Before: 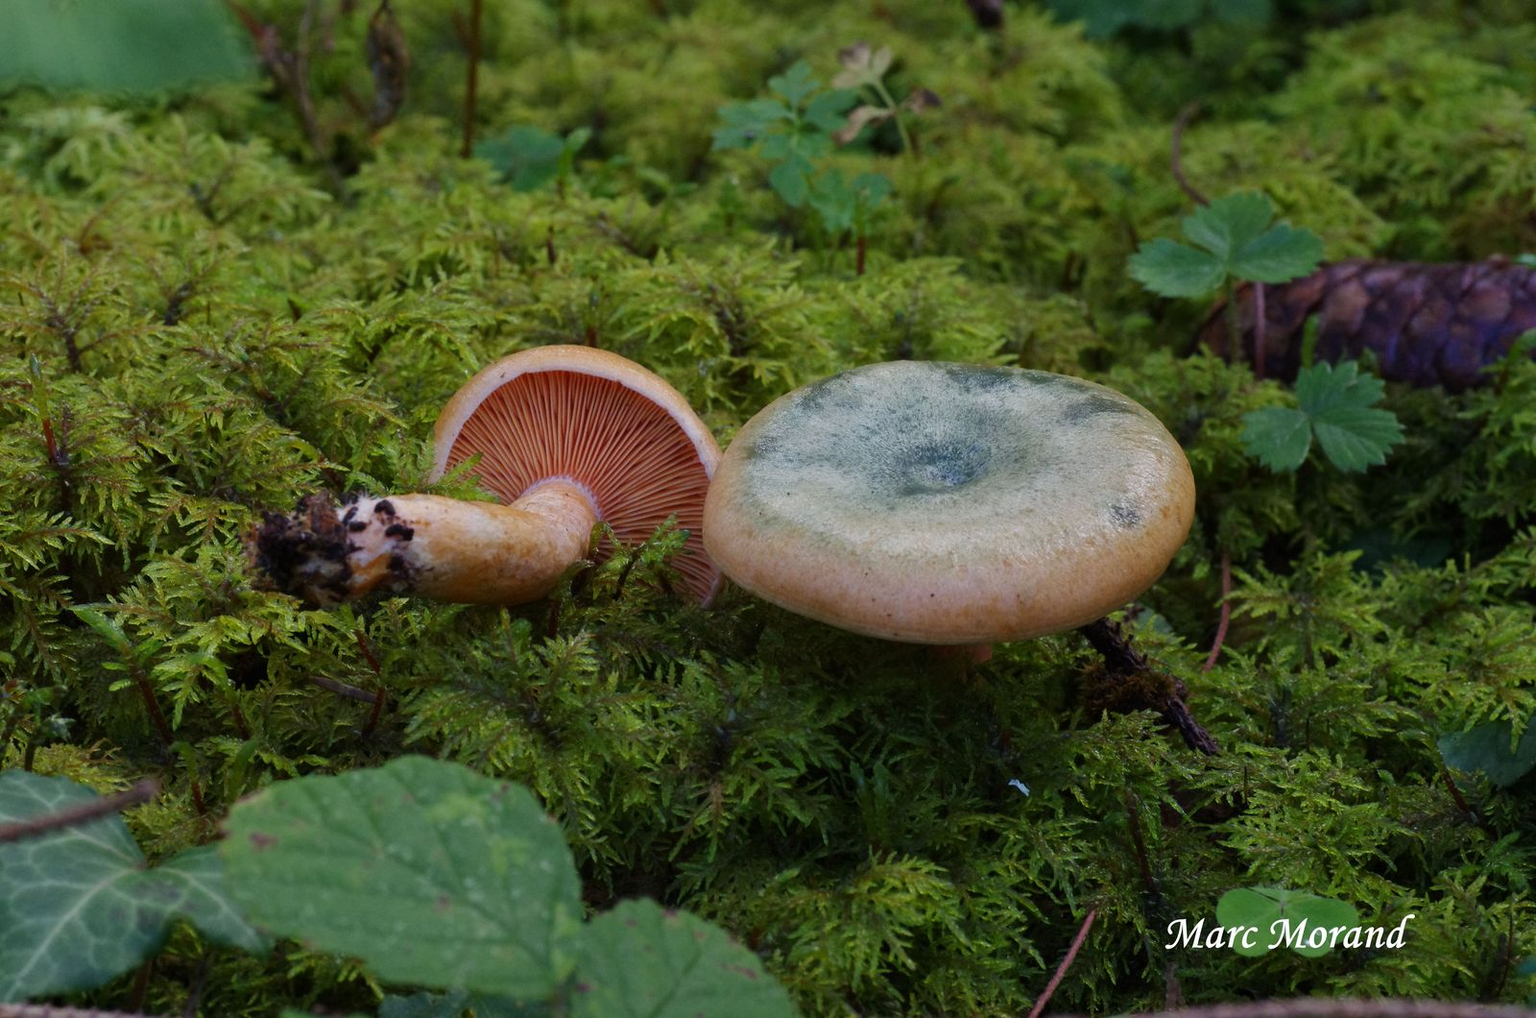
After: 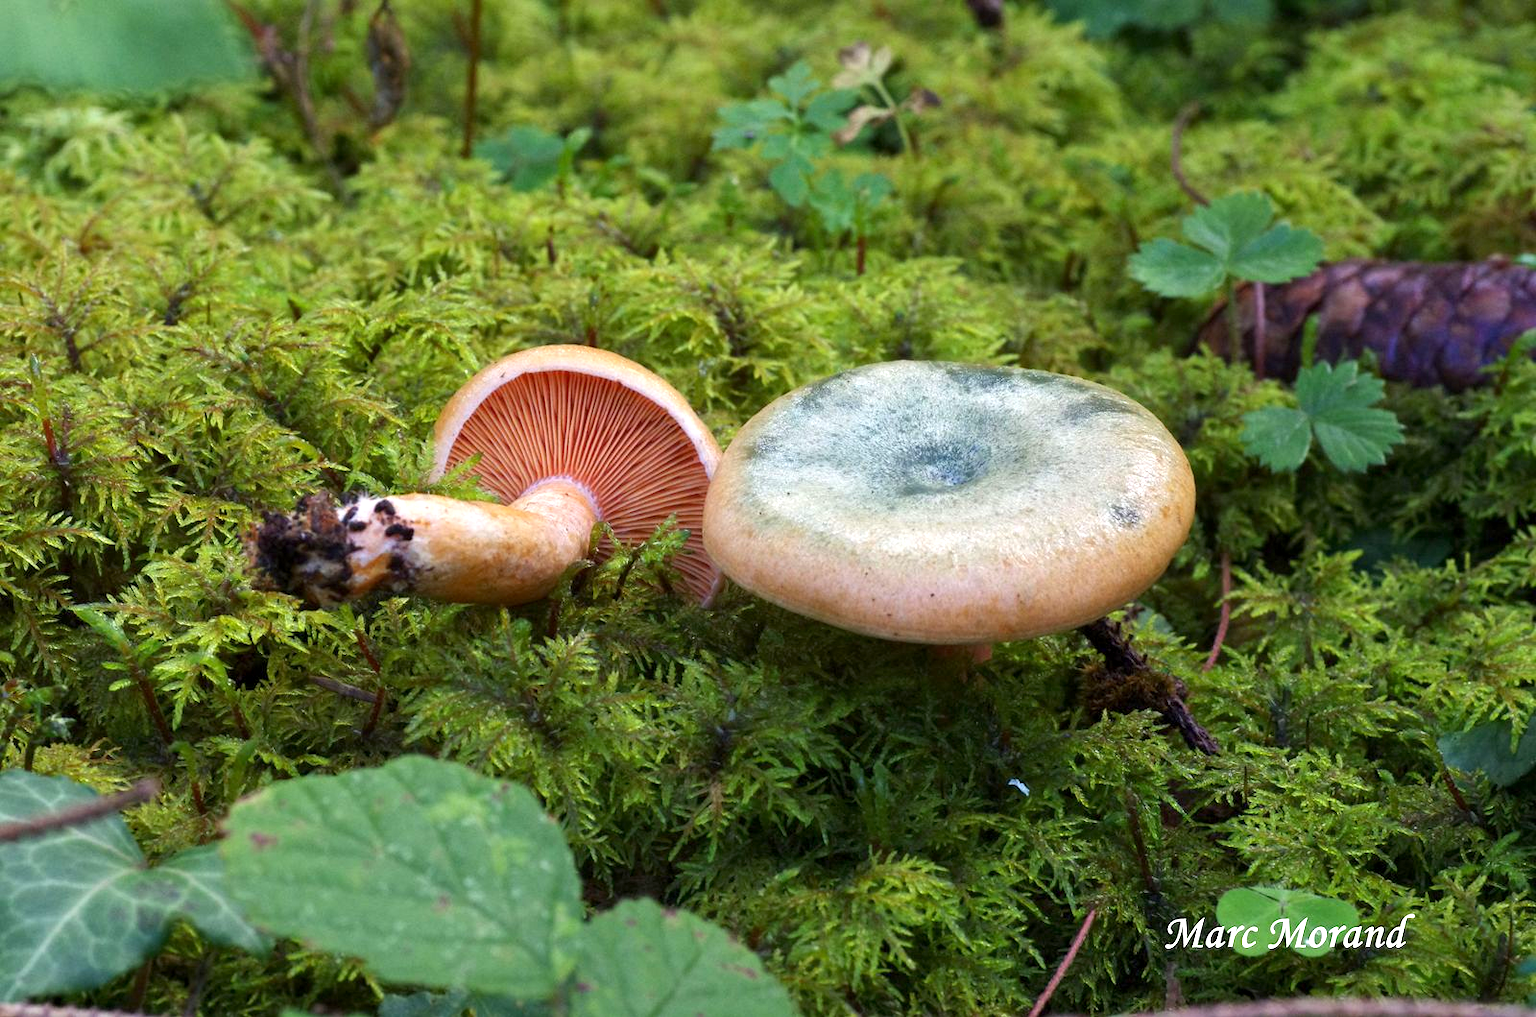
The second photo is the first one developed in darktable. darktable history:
exposure: black level correction 0.001, exposure 1.116 EV, compensate highlight preservation false
rotate and perspective: crop left 0, crop top 0
